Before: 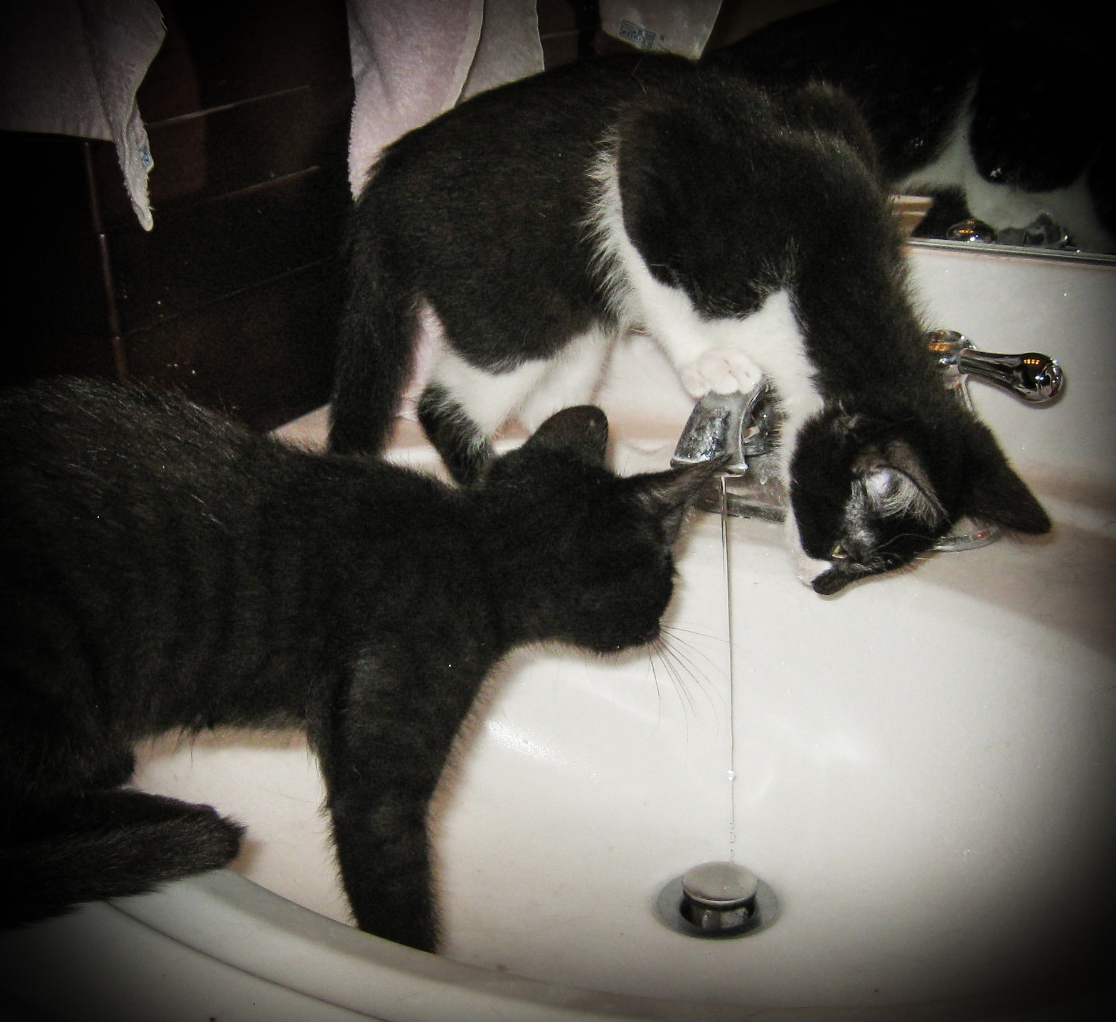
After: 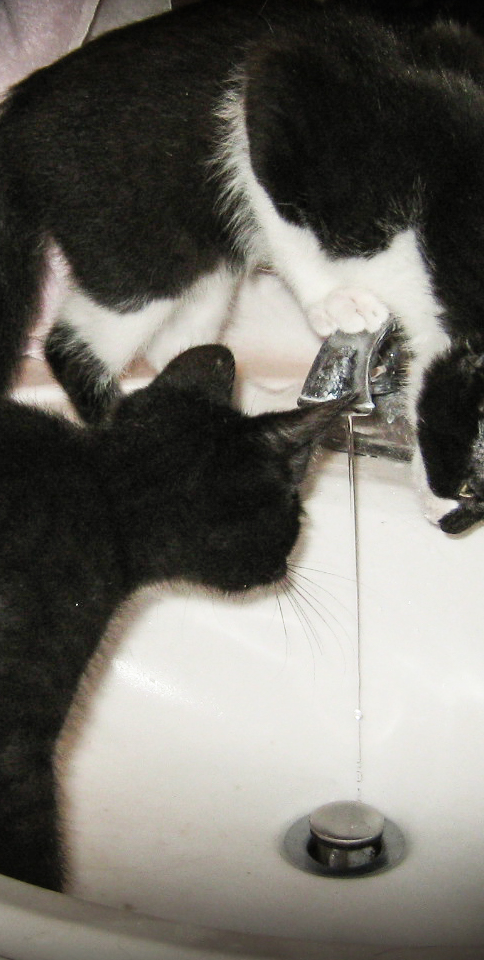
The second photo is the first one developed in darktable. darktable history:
exposure: compensate exposure bias true, compensate highlight preservation false
crop: left 33.452%, top 6.025%, right 23.155%
shadows and highlights: shadows 0, highlights 40
